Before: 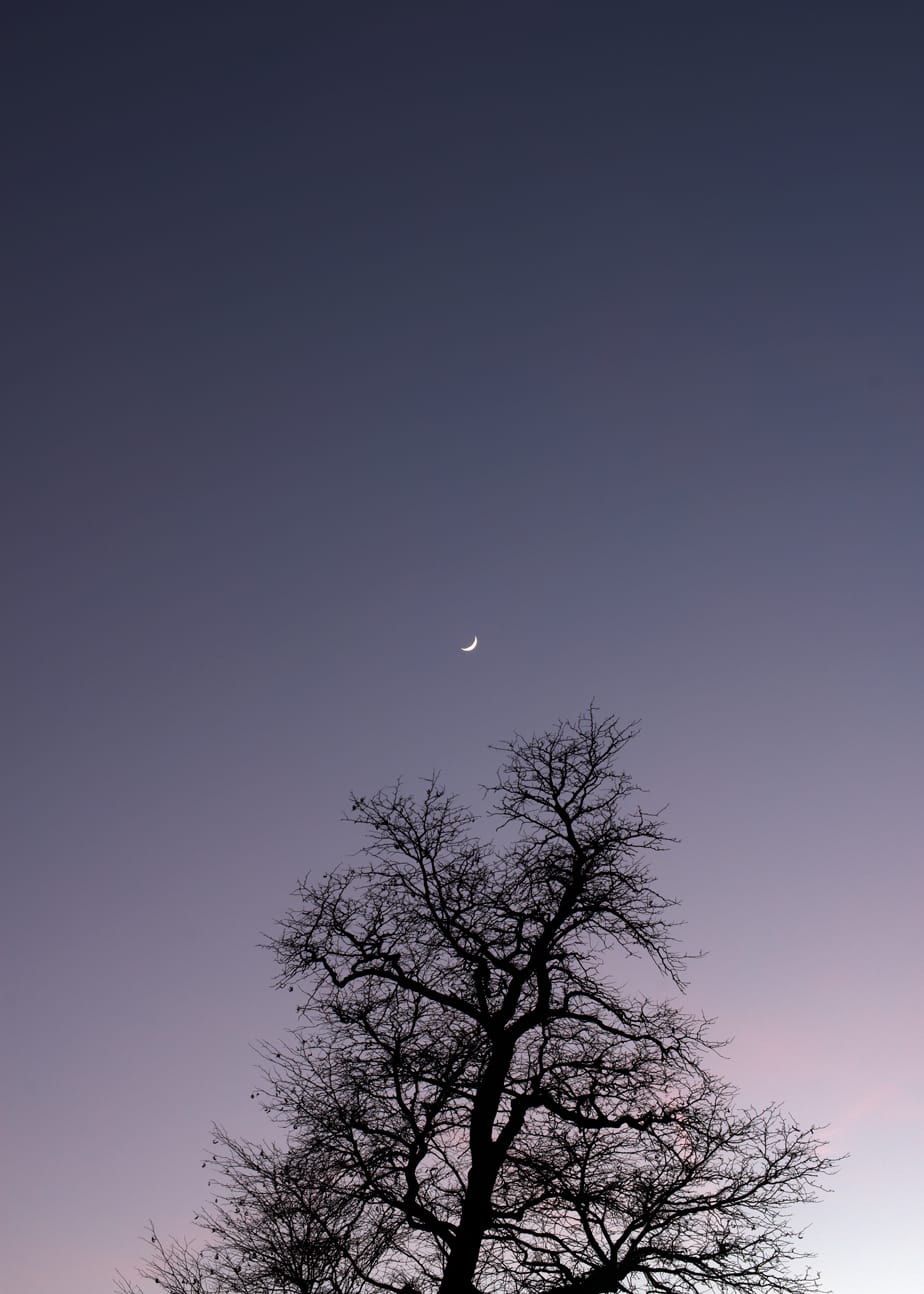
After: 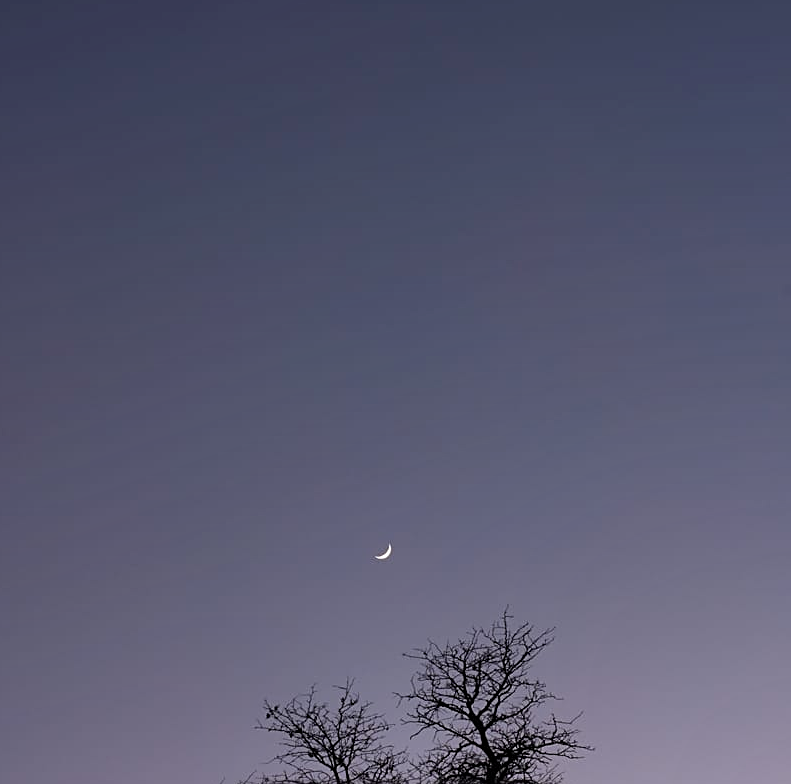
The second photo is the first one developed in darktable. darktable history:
crop and rotate: left 9.37%, top 7.132%, right 4.974%, bottom 32.227%
shadows and highlights: low approximation 0.01, soften with gaussian
sharpen: on, module defaults
